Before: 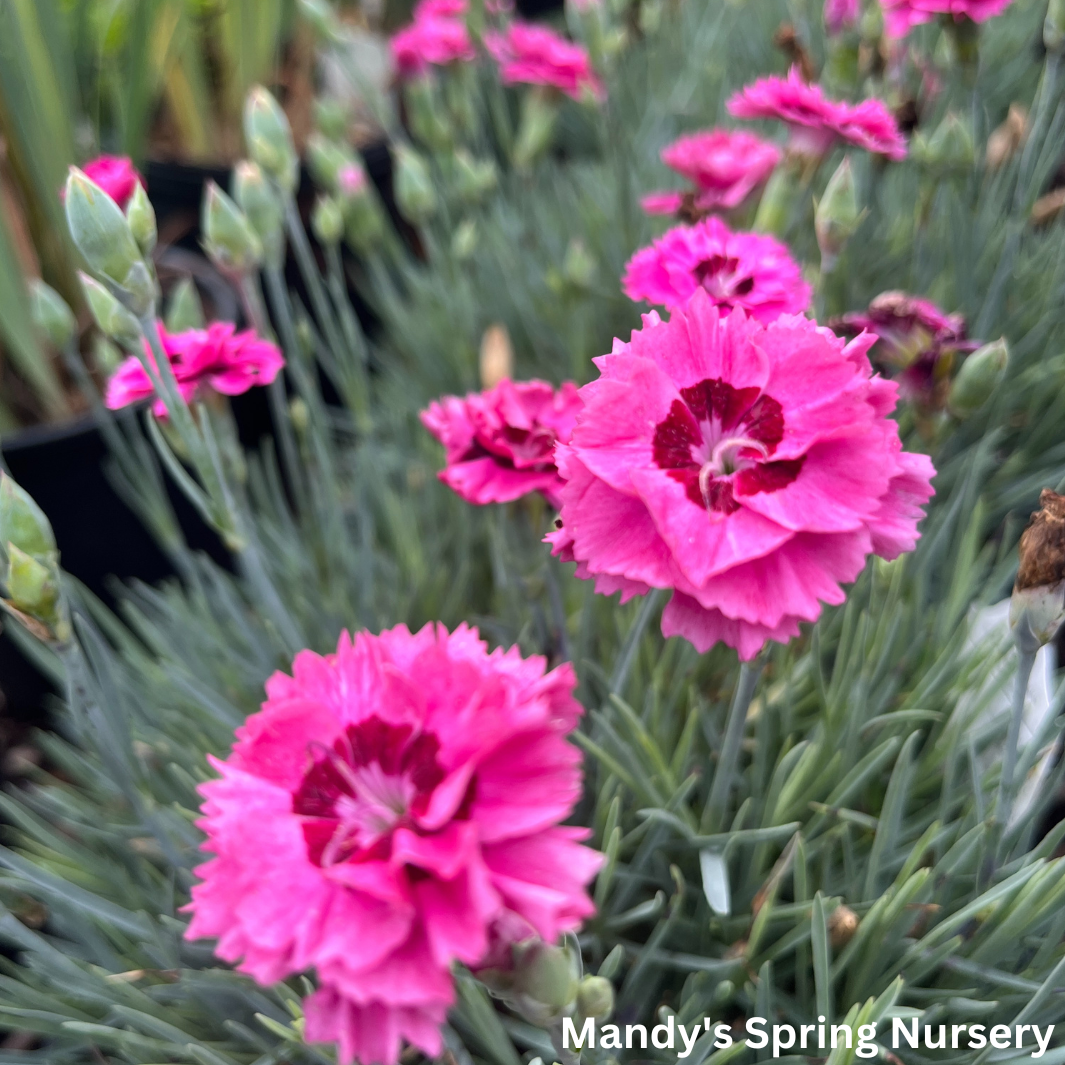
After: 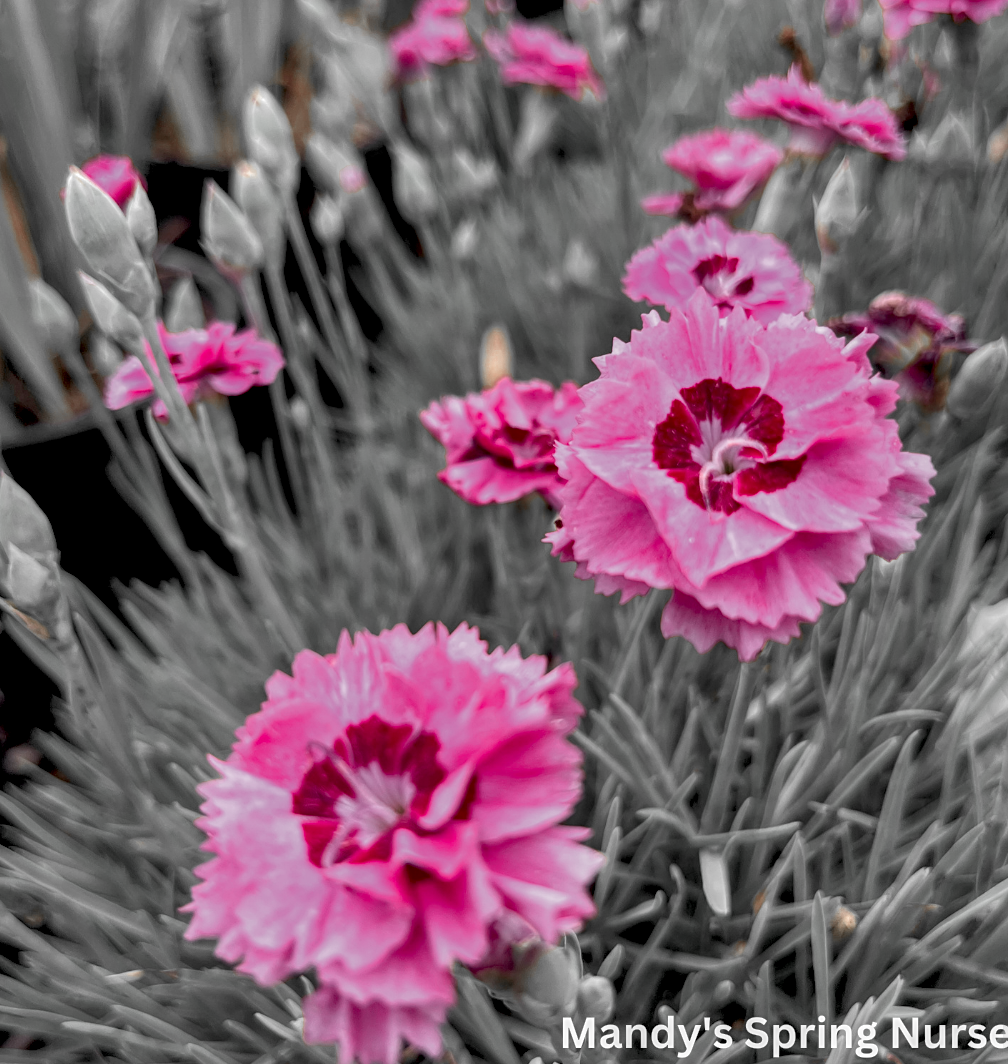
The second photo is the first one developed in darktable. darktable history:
local contrast: detail 130%
exposure: black level correction 0.009, exposure -0.162 EV, compensate highlight preservation false
crop and rotate: left 0%, right 5.292%
shadows and highlights: on, module defaults
color calibration: illuminant same as pipeline (D50), adaptation XYZ, x 0.347, y 0.358, temperature 5016.19 K
sharpen: amount 0.207
color zones: curves: ch0 [(0, 0.497) (0.096, 0.361) (0.221, 0.538) (0.429, 0.5) (0.571, 0.5) (0.714, 0.5) (0.857, 0.5) (1, 0.497)]; ch1 [(0, 0.5) (0.143, 0.5) (0.257, -0.002) (0.429, 0.04) (0.571, -0.001) (0.714, -0.015) (0.857, 0.024) (1, 0.5)]
